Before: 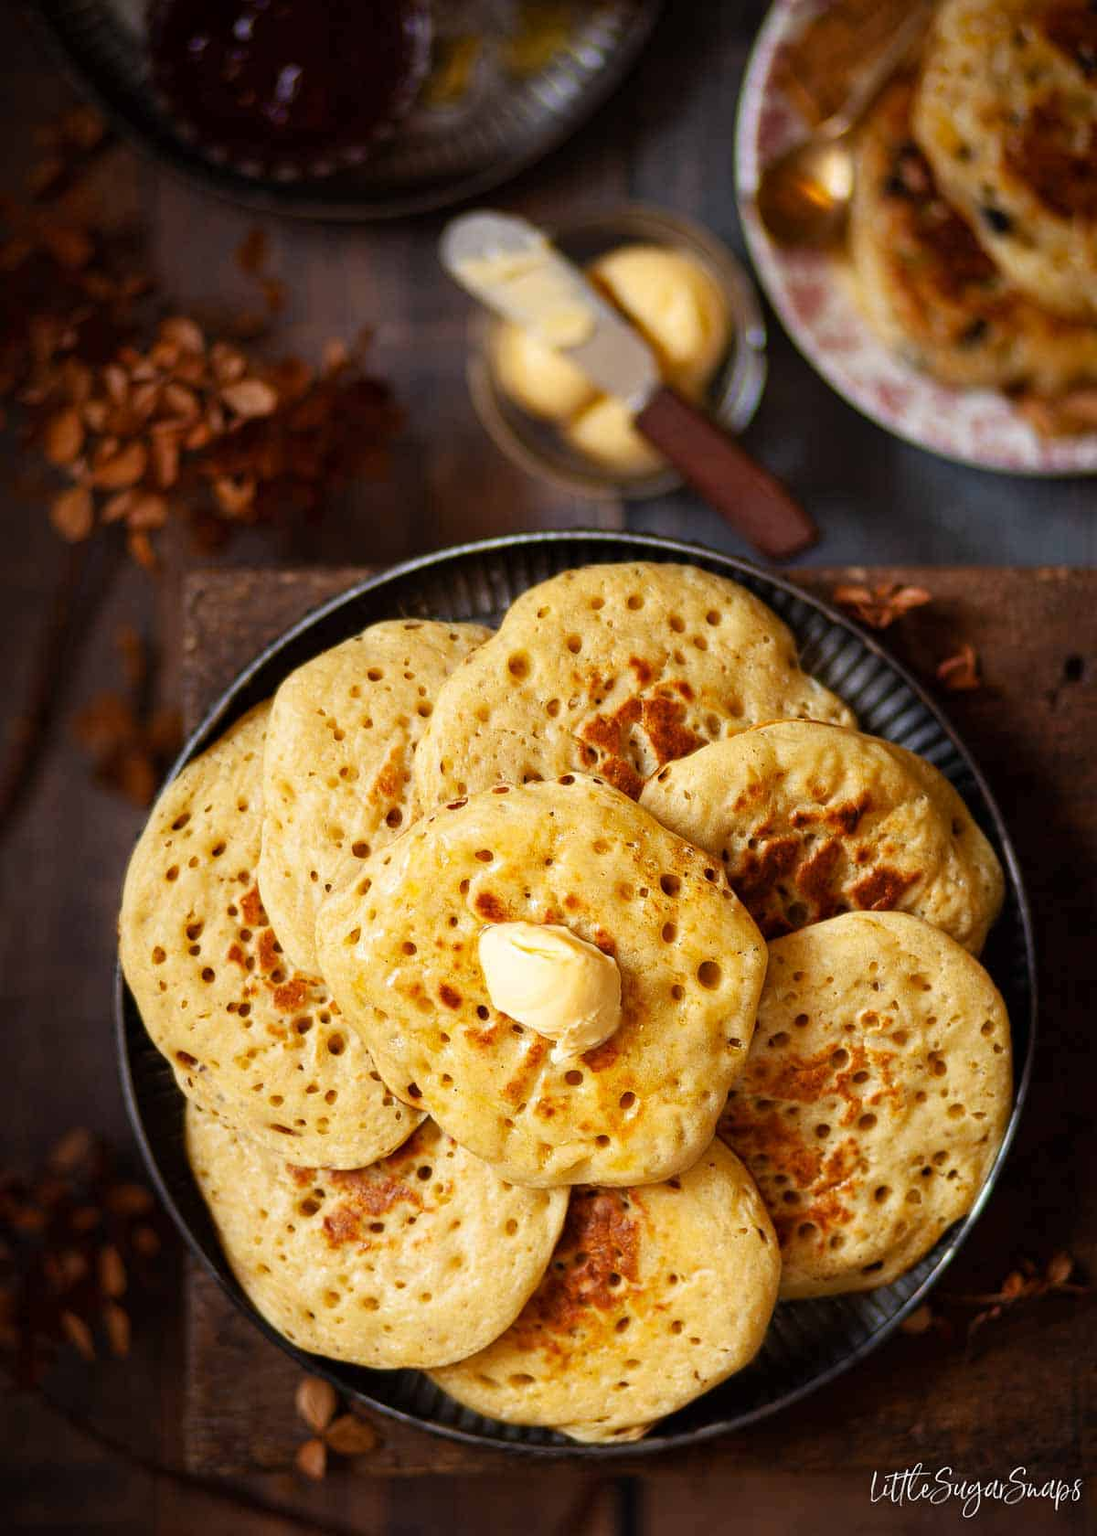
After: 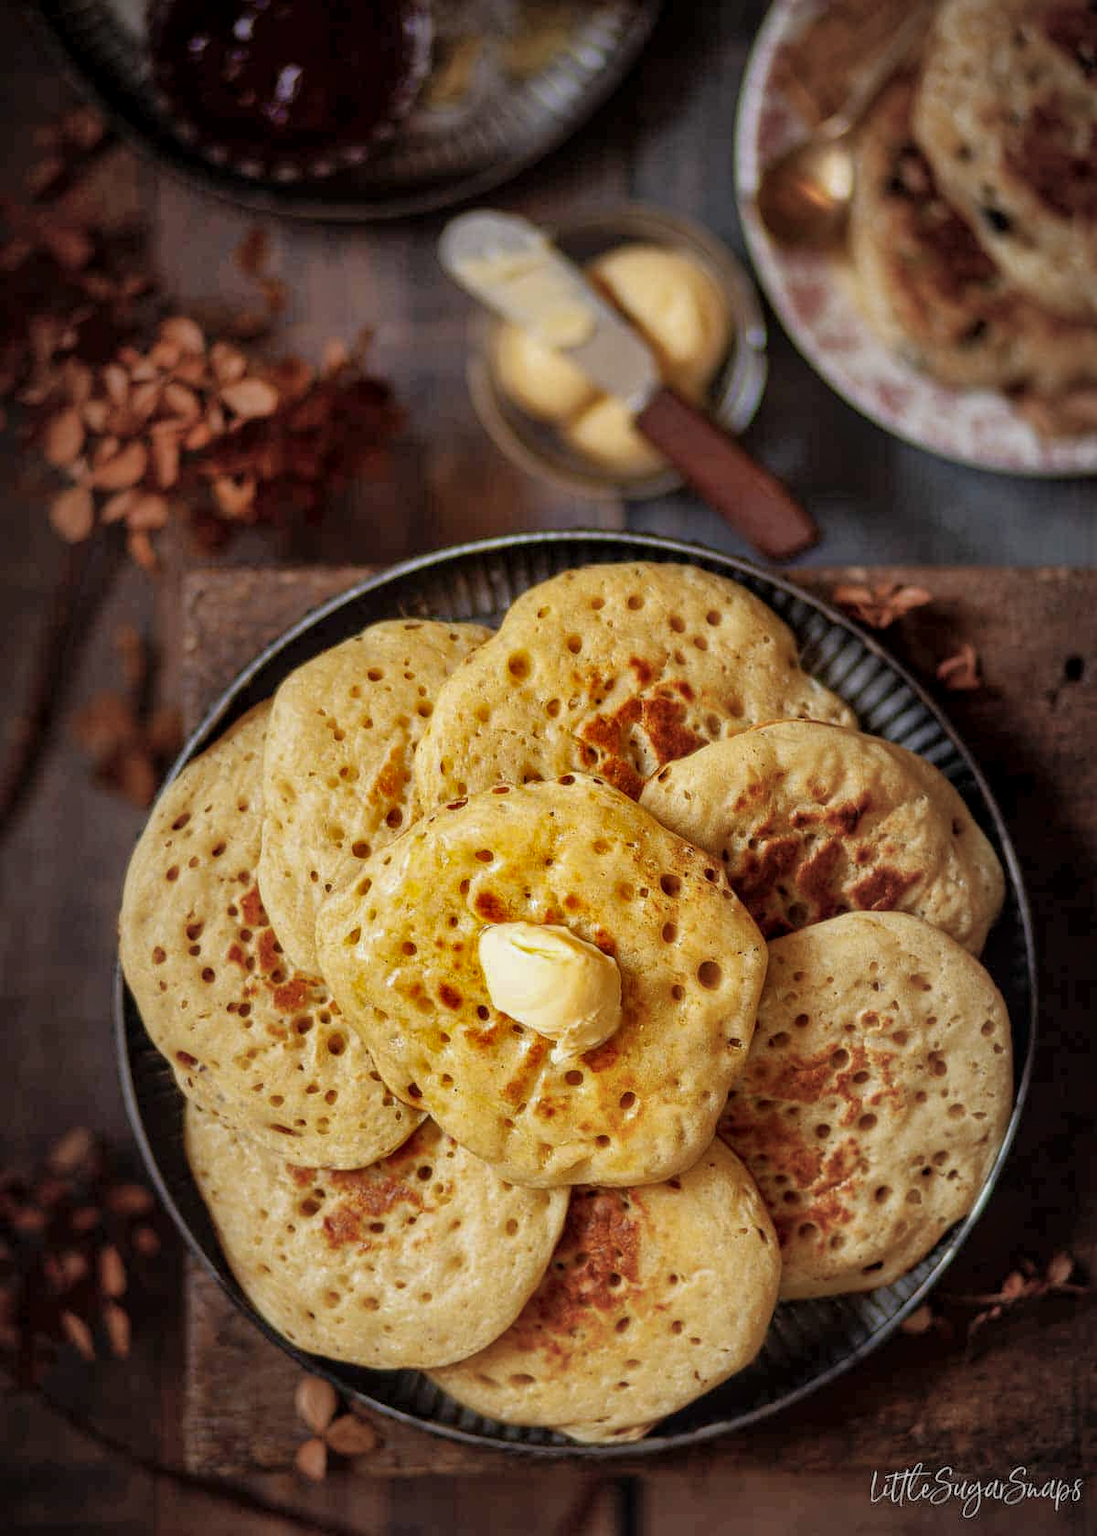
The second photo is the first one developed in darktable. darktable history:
local contrast: on, module defaults
vignetting: fall-off start 18.21%, fall-off radius 137.95%, brightness -0.207, center (-0.078, 0.066), width/height ratio 0.62, shape 0.59
exposure: exposure -0.157 EV, compensate highlight preservation false
shadows and highlights: on, module defaults
